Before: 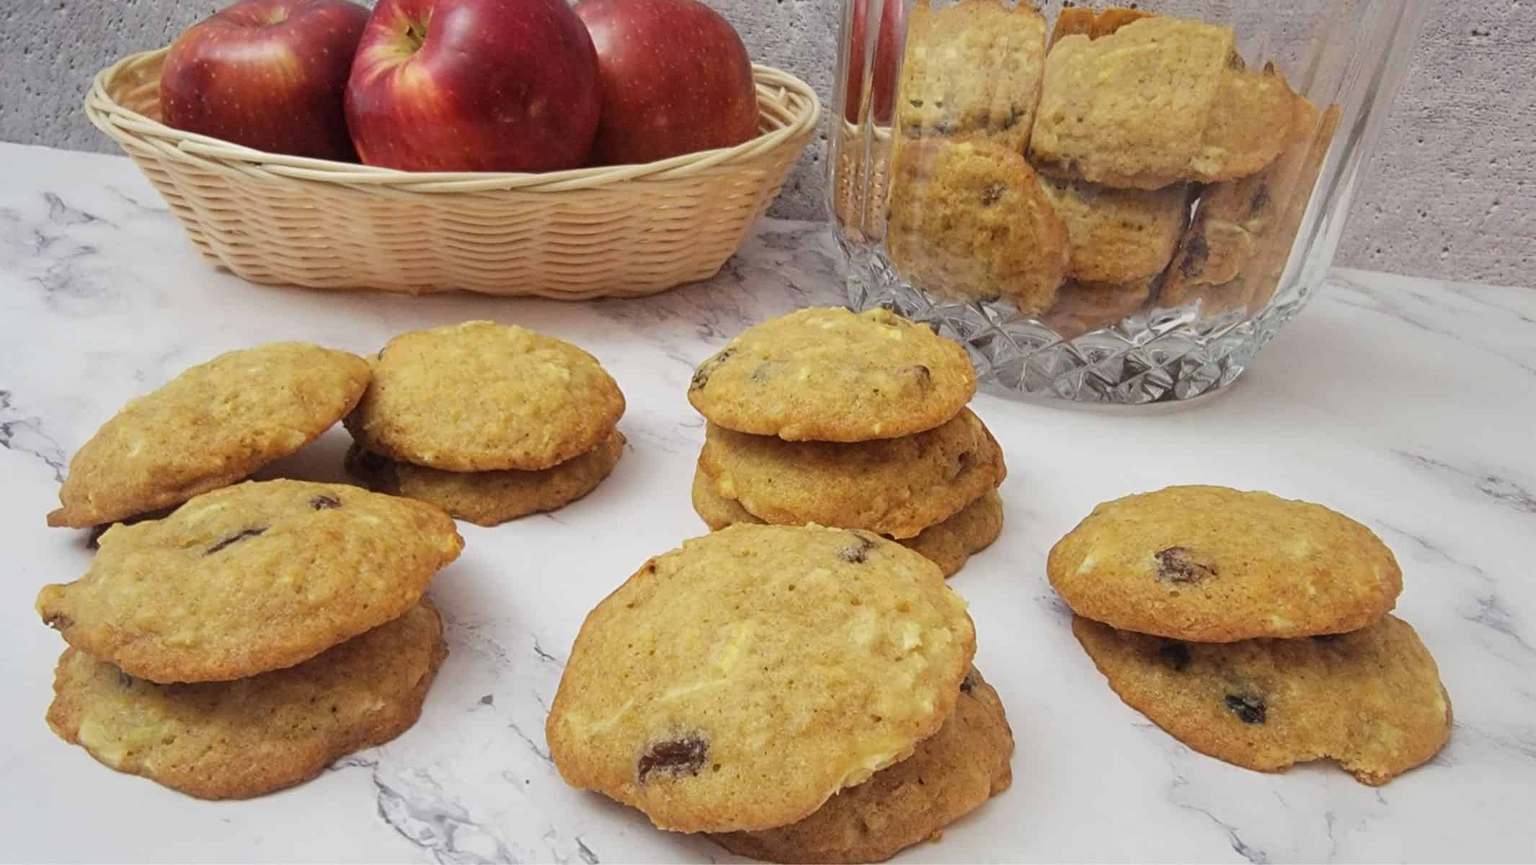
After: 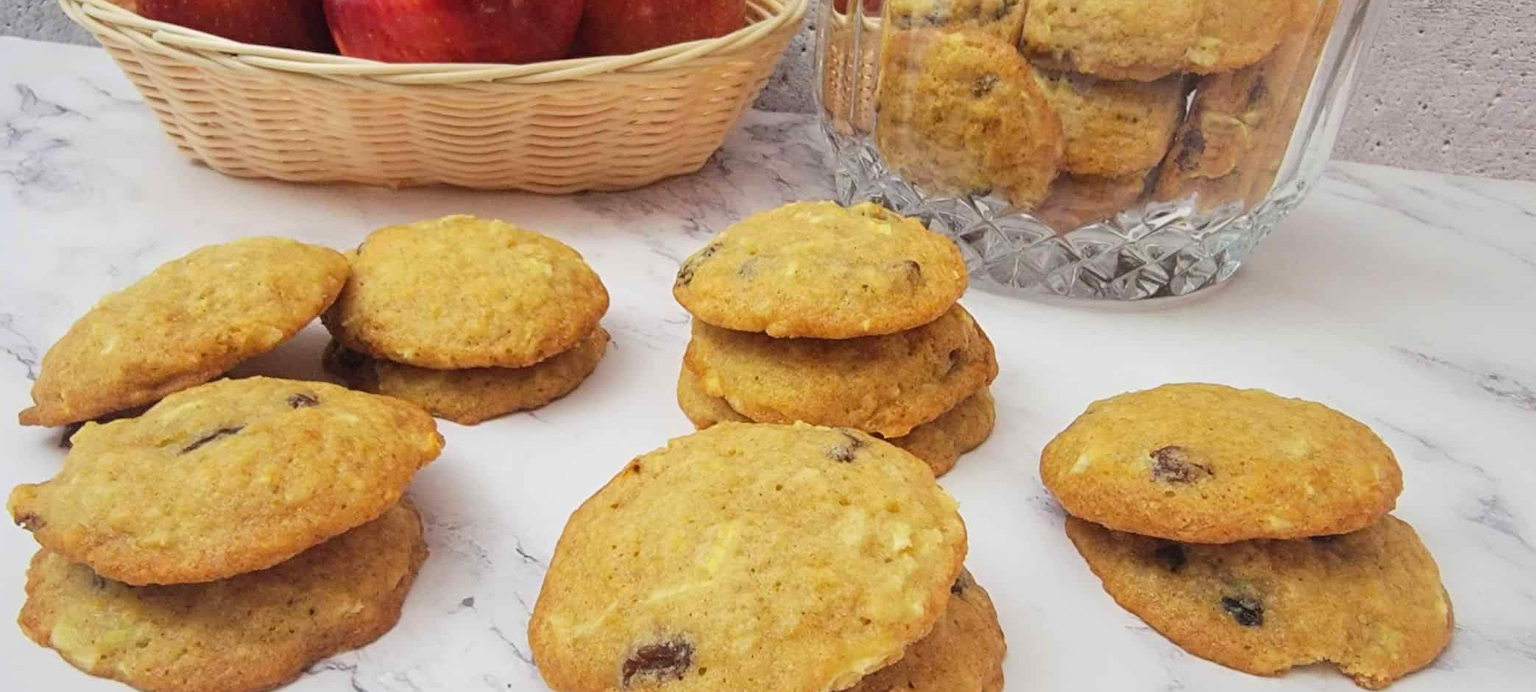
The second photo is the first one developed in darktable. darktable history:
contrast brightness saturation: contrast 0.073, brightness 0.084, saturation 0.183
crop and rotate: left 1.898%, top 12.765%, right 0.148%, bottom 8.749%
